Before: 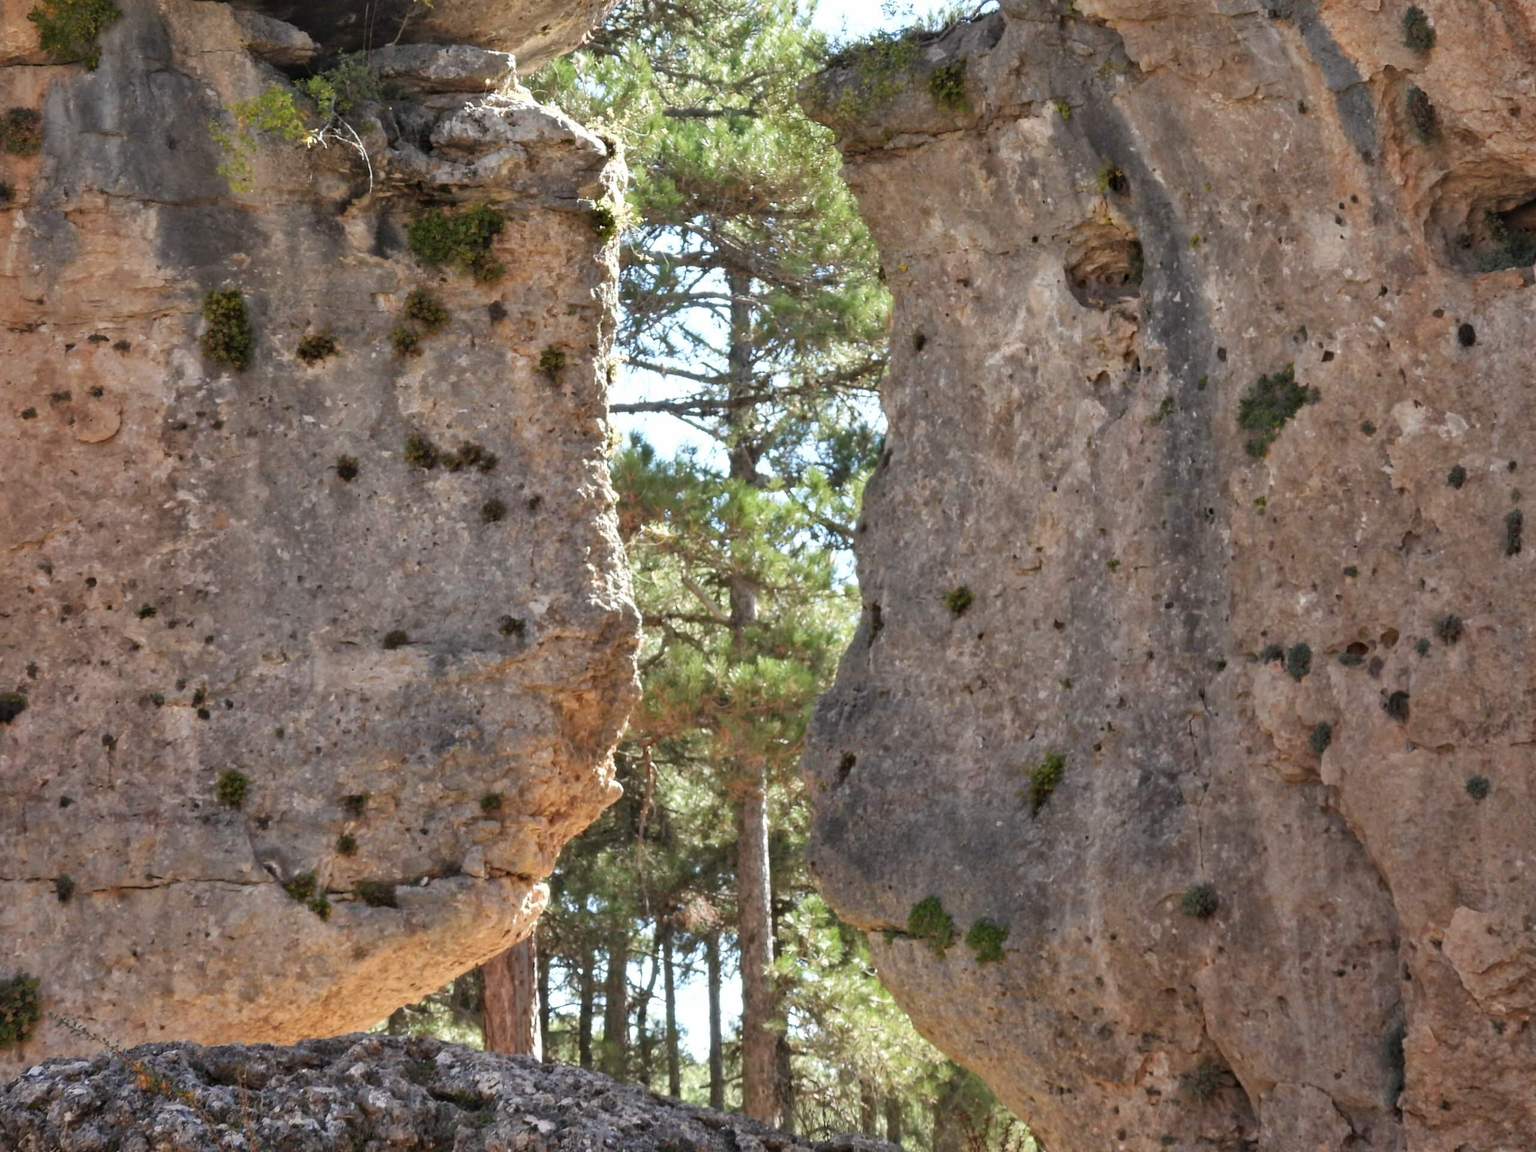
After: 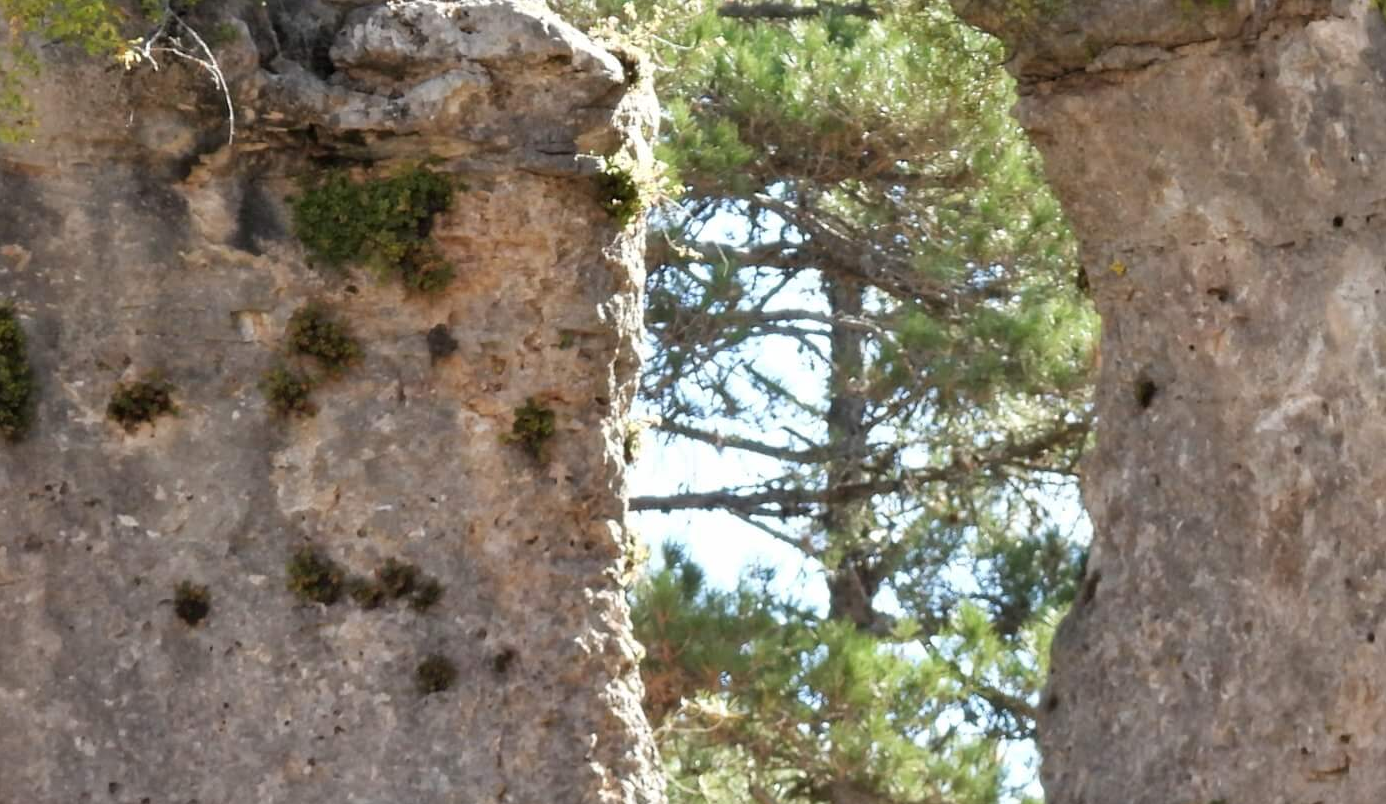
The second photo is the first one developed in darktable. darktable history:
crop: left 15.123%, top 9.252%, right 30.706%, bottom 48.866%
